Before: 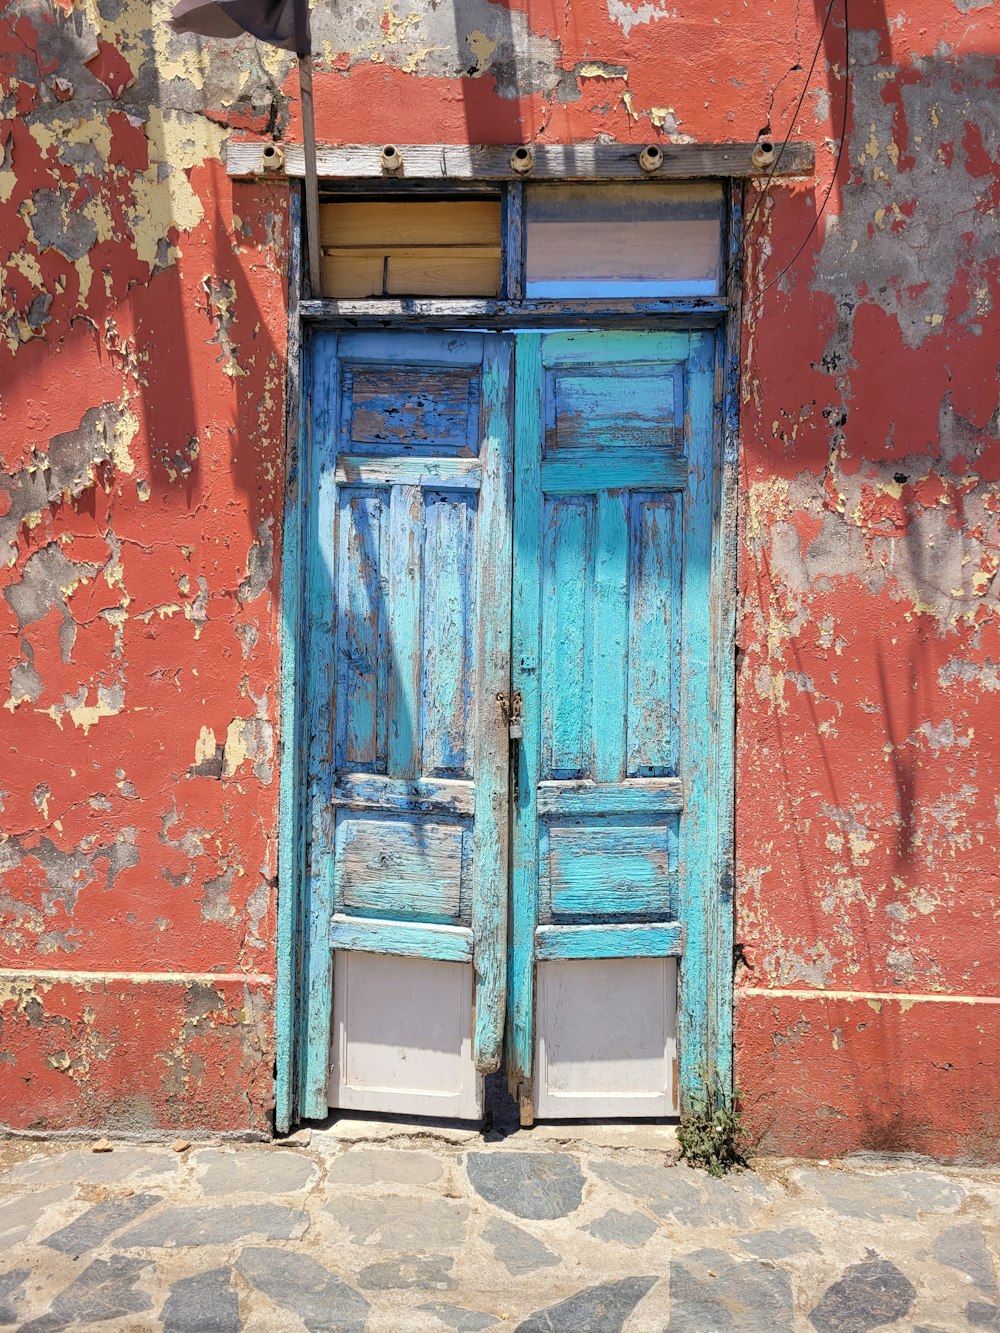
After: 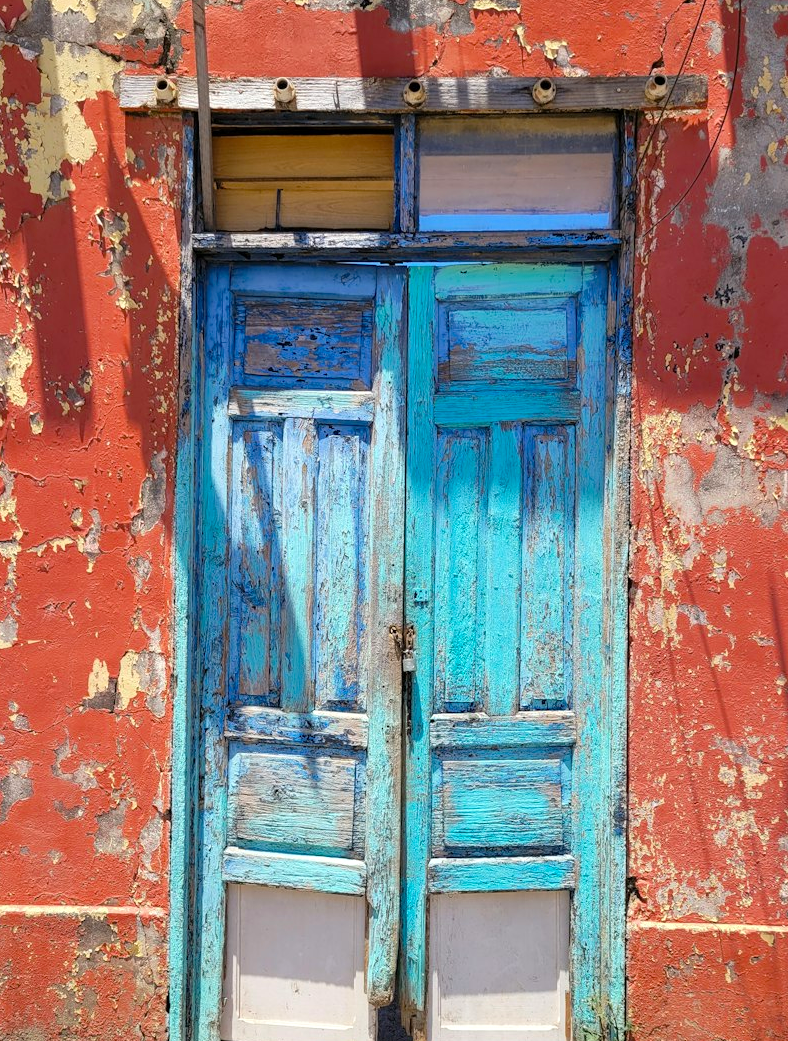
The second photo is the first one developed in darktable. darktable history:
crop and rotate: left 10.77%, top 5.1%, right 10.41%, bottom 16.76%
color balance rgb: linear chroma grading › global chroma 10%, perceptual saturation grading › global saturation 5%, perceptual brilliance grading › global brilliance 4%, global vibrance 7%, saturation formula JzAzBz (2021)
